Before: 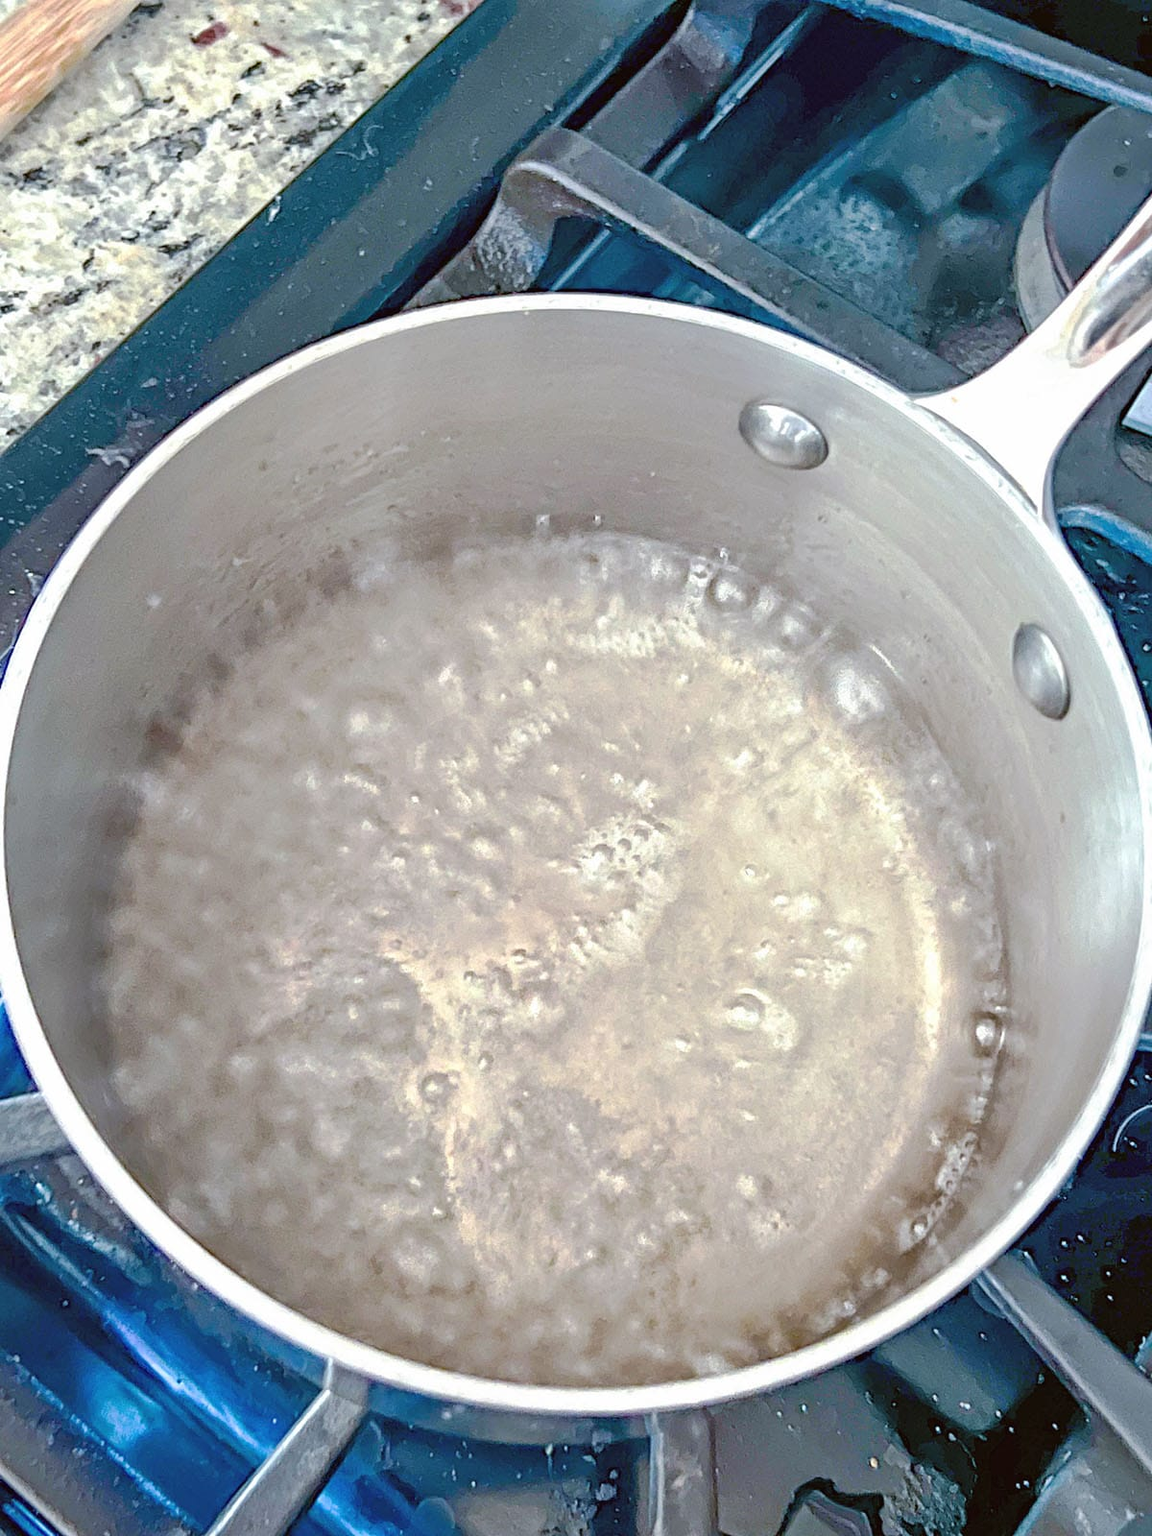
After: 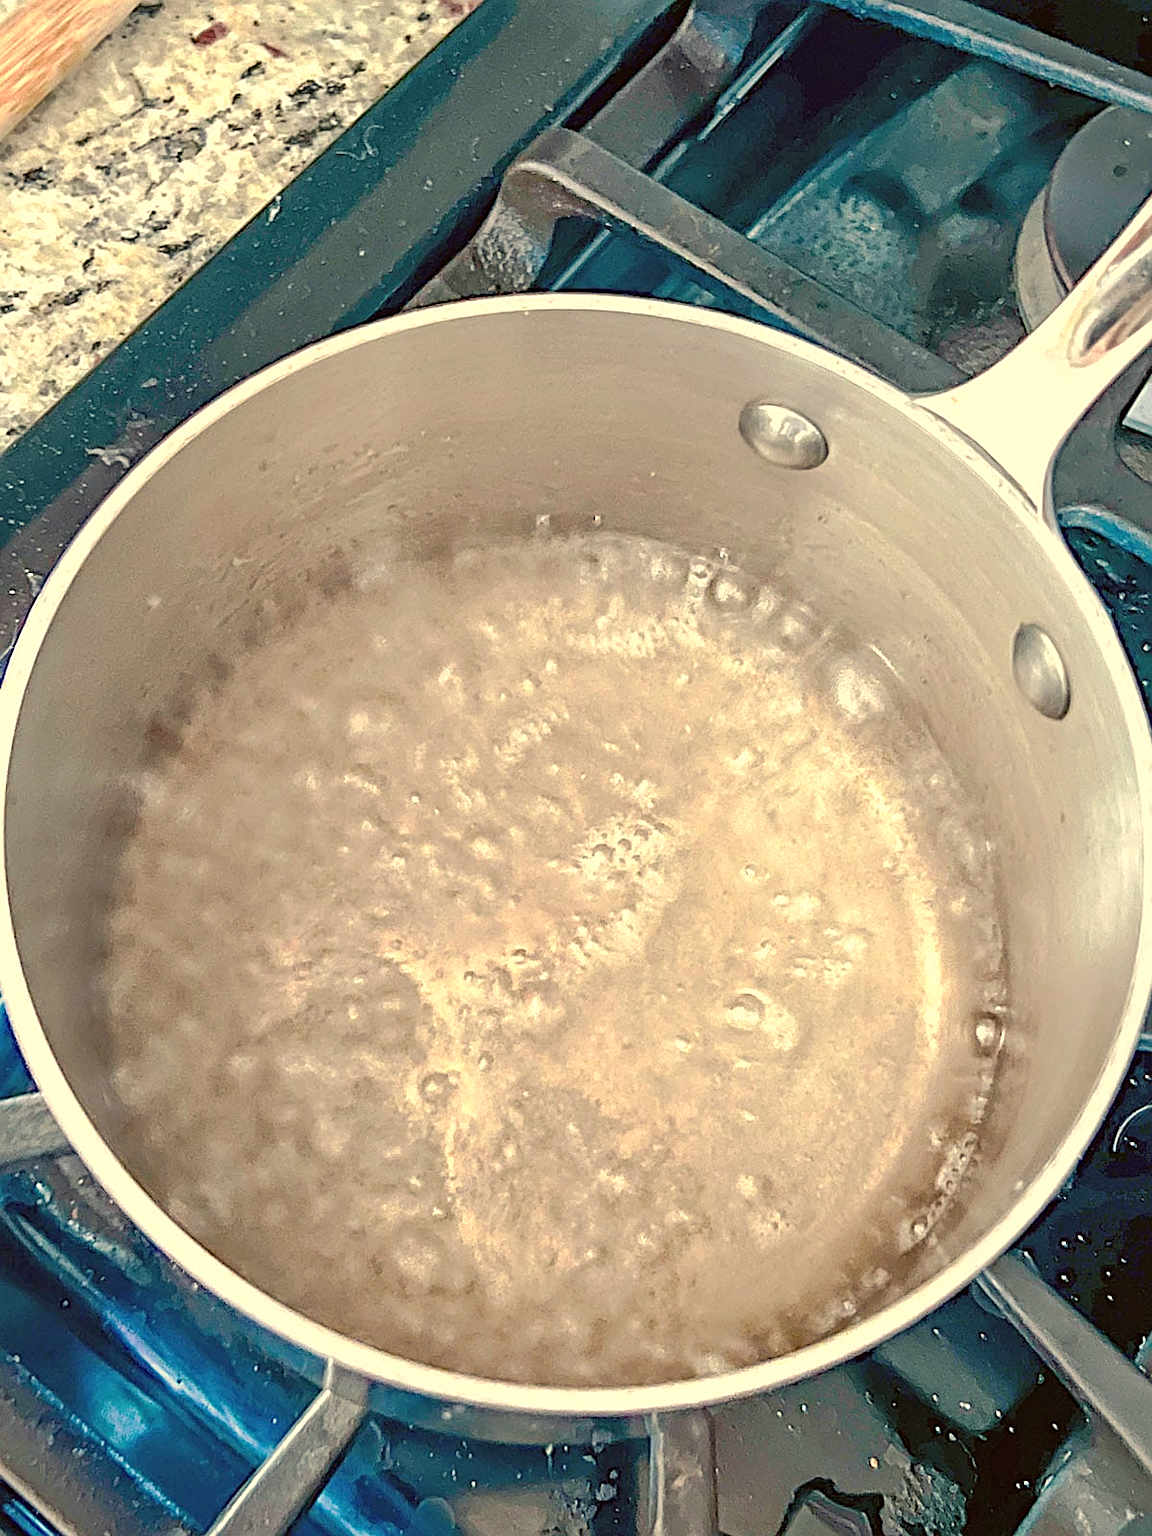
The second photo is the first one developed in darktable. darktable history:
white balance: red 1.123, blue 0.83
sharpen: on, module defaults
